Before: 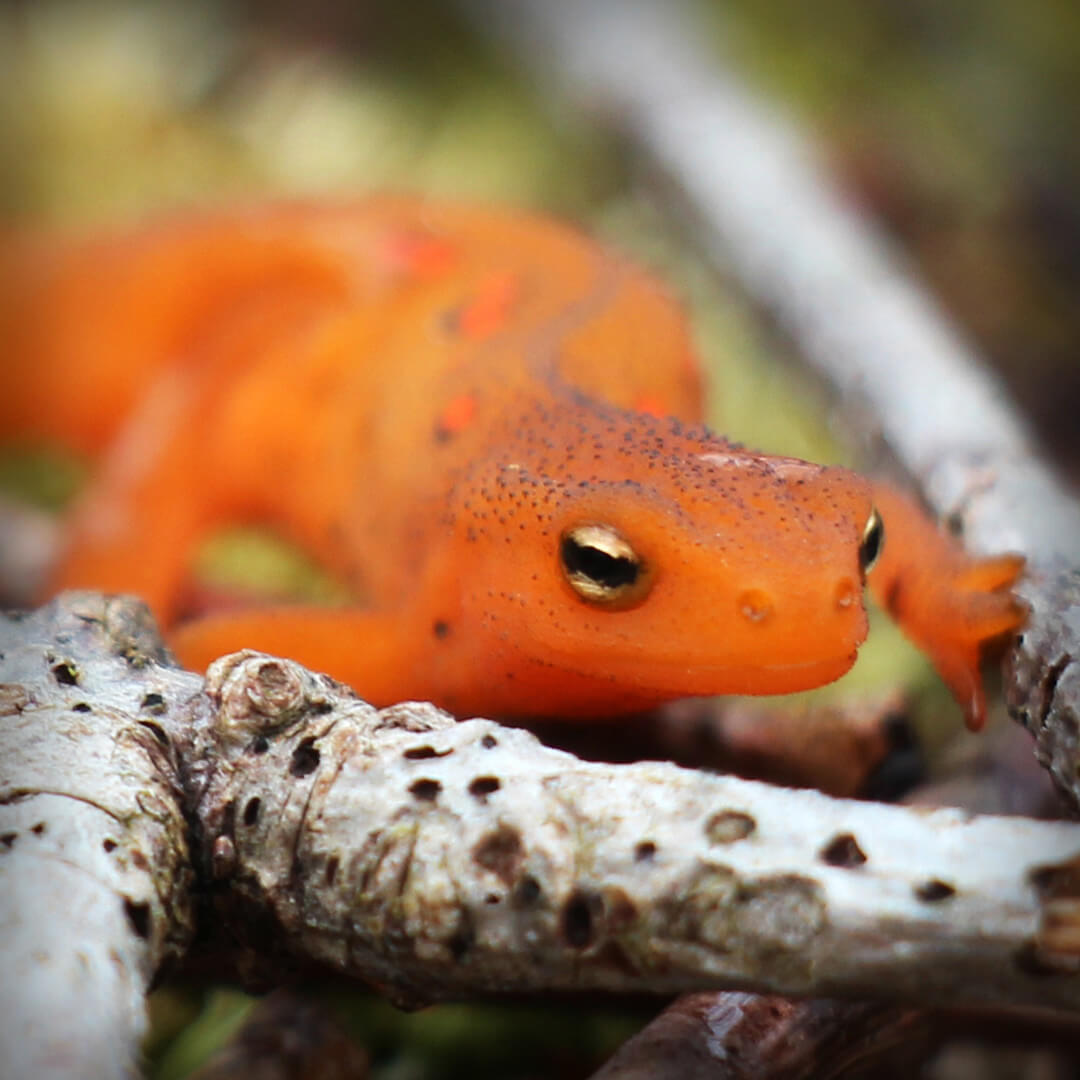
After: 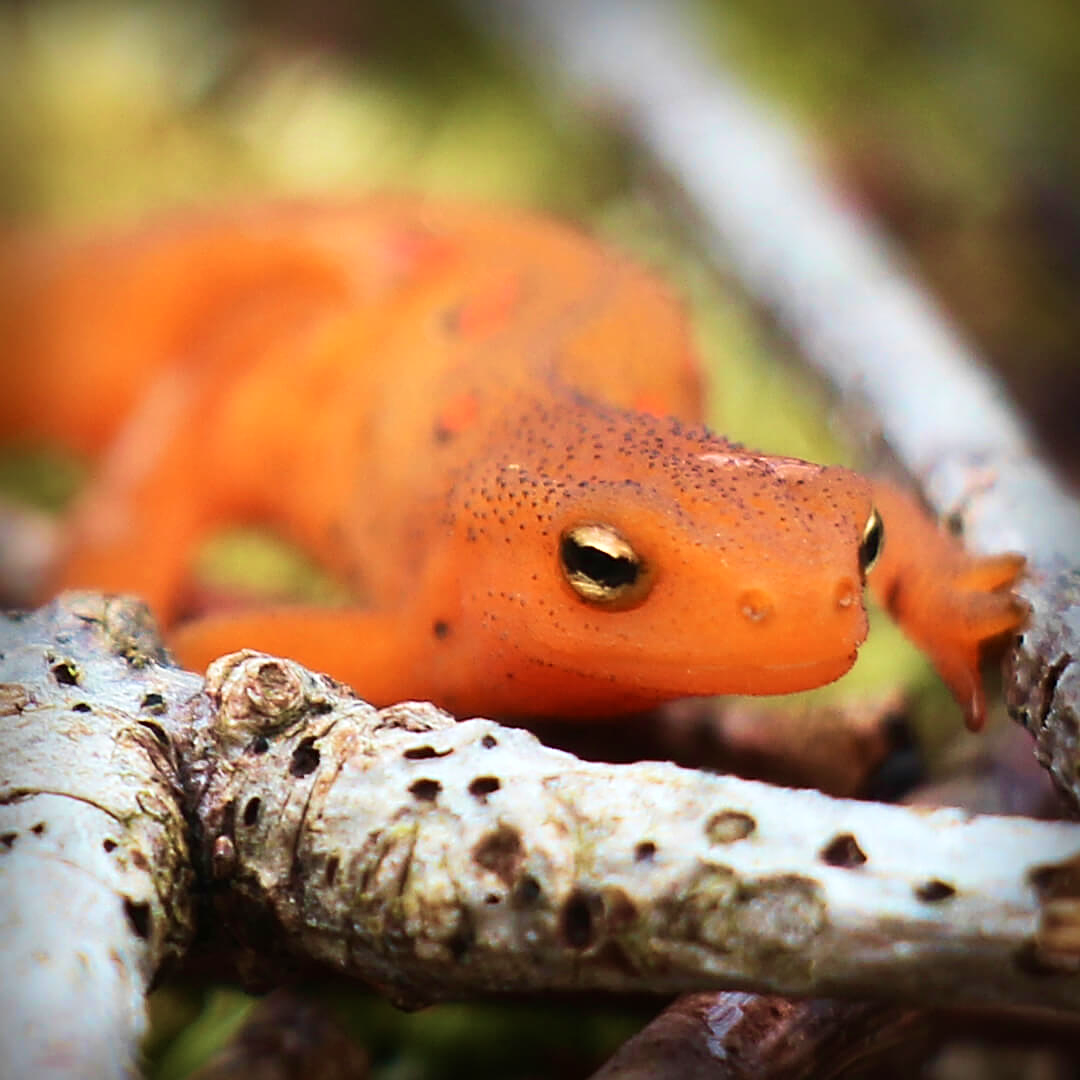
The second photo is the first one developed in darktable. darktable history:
sharpen: on, module defaults
contrast brightness saturation: contrast 0.146, brightness 0.049
exposure: exposure 0.014 EV, compensate exposure bias true, compensate highlight preservation false
velvia: strength 50.25%
